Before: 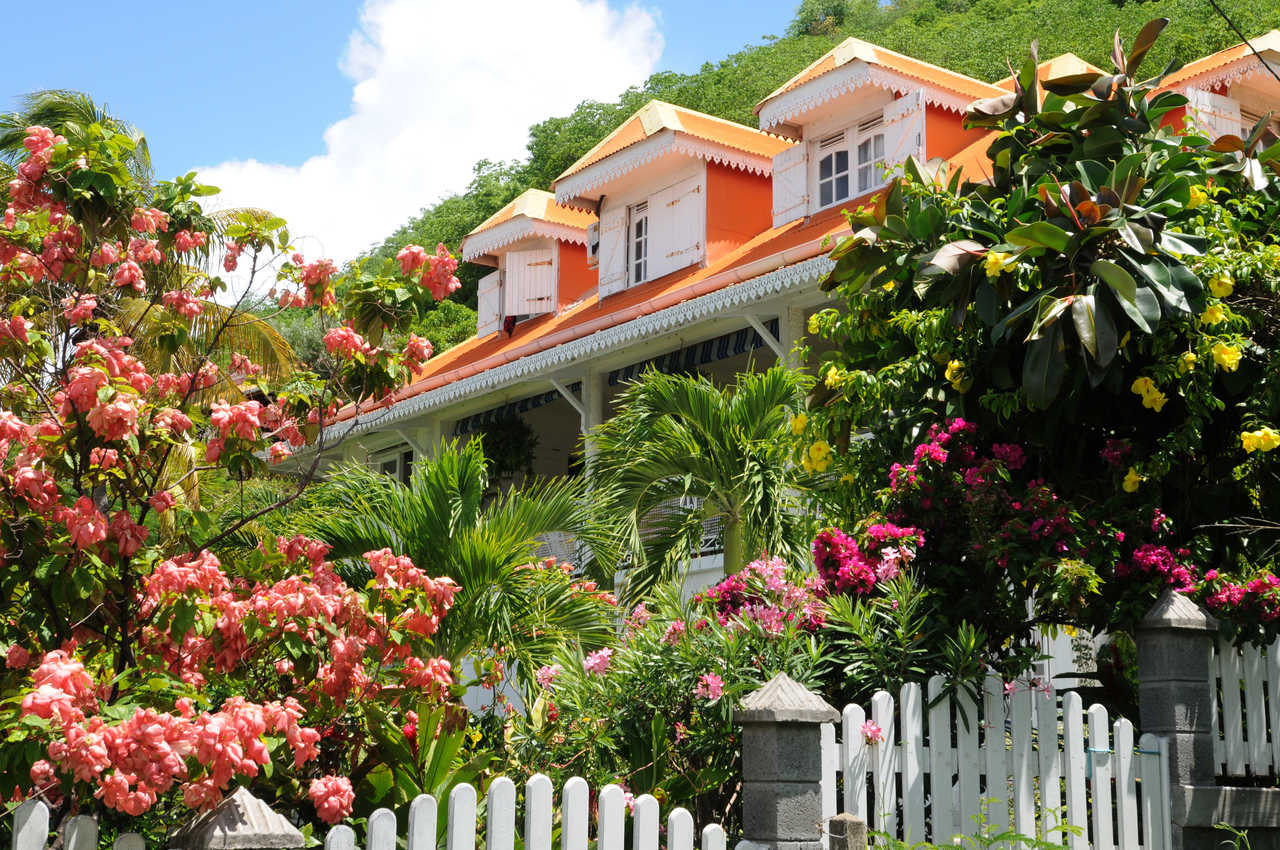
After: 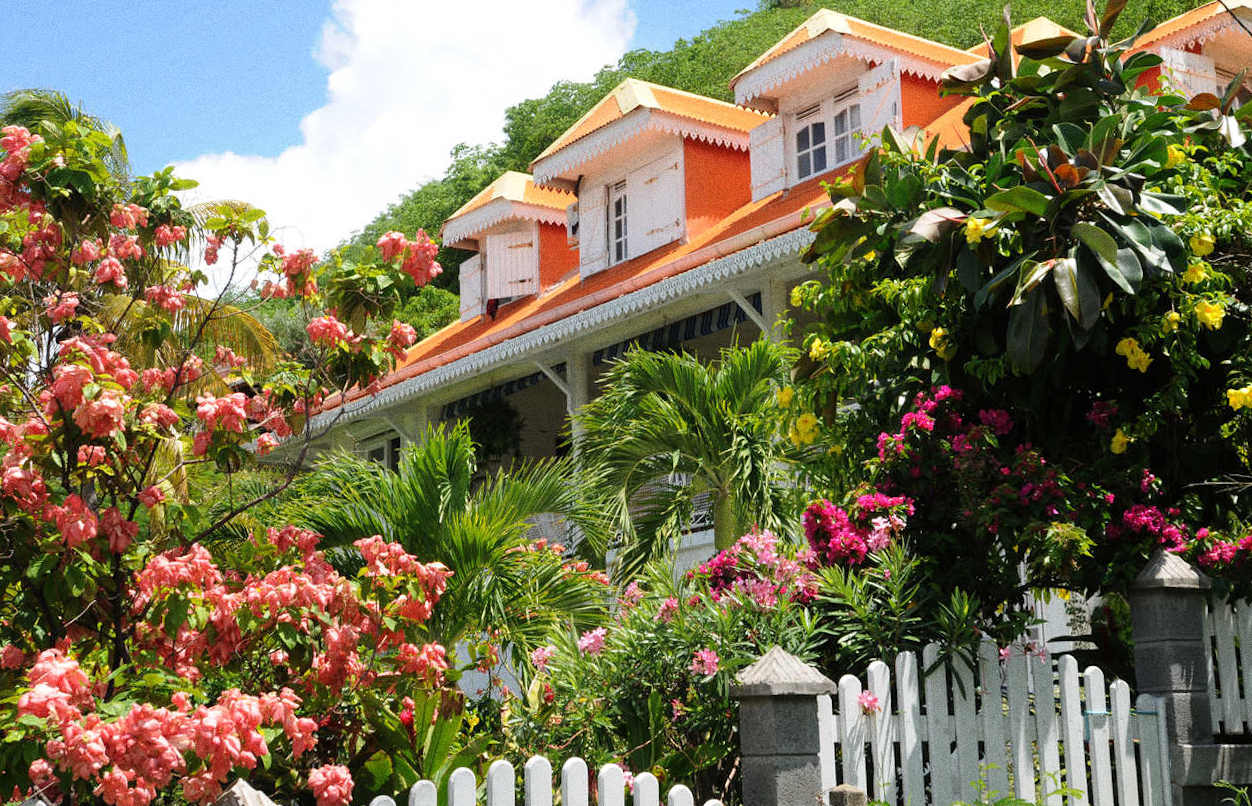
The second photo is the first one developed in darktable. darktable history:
tone equalizer: on, module defaults
grain: coarseness 8.68 ISO, strength 31.94%
rotate and perspective: rotation -2°, crop left 0.022, crop right 0.978, crop top 0.049, crop bottom 0.951
